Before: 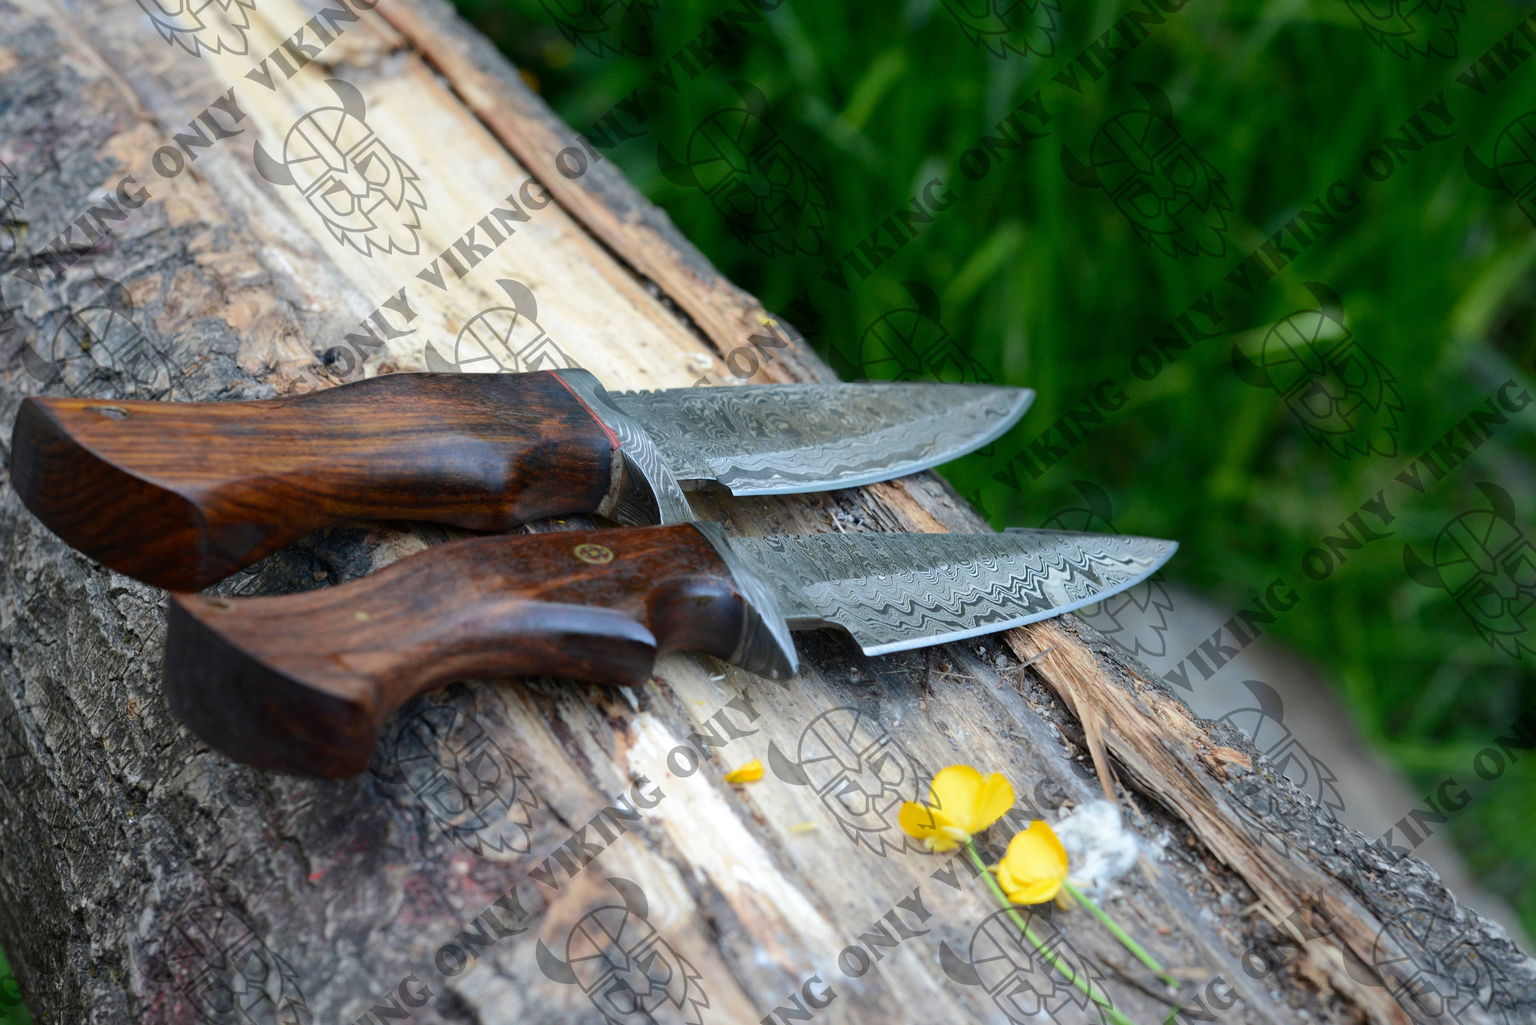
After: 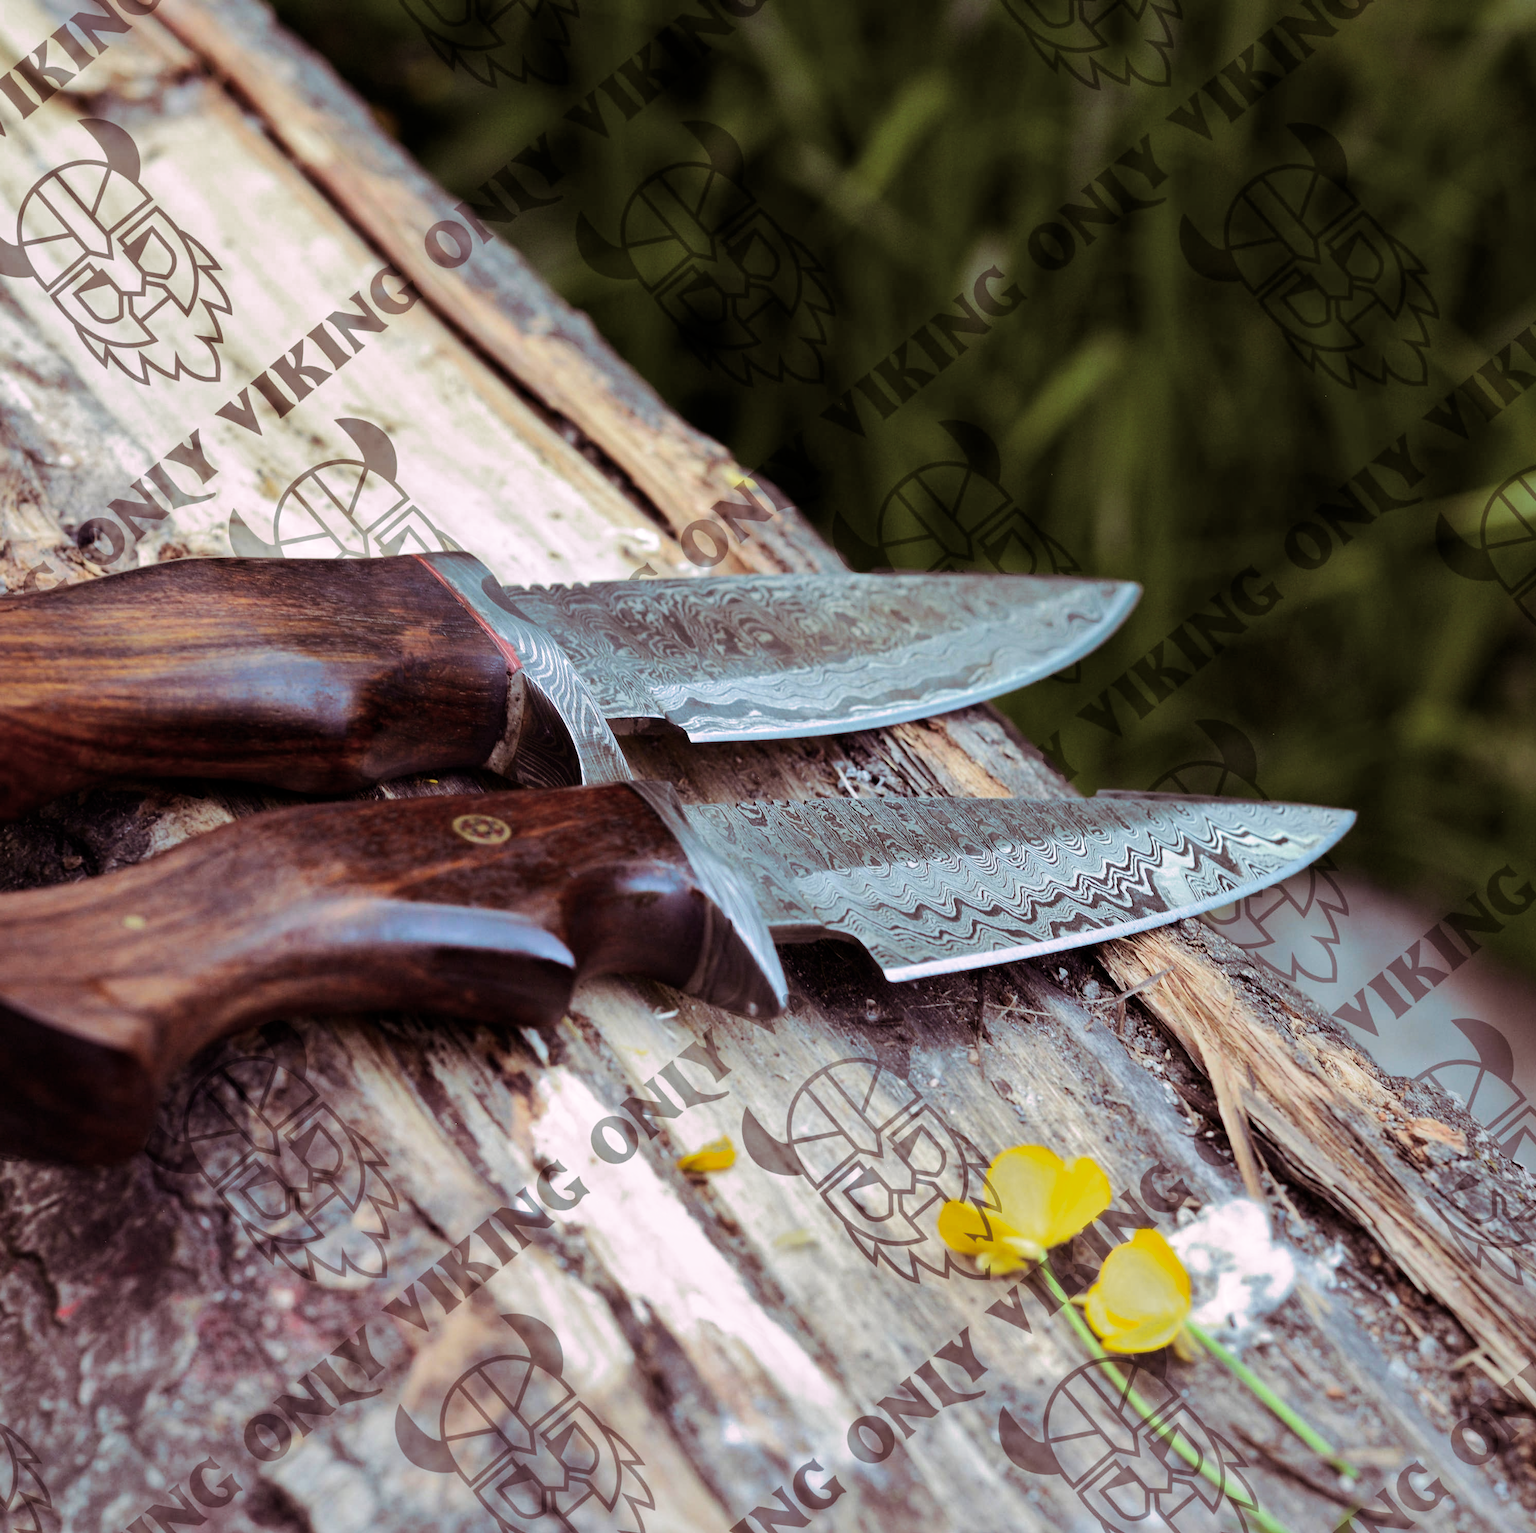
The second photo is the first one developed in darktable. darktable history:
crop and rotate: left 17.732%, right 15.423%
tone equalizer: -8 EV -0.75 EV, -7 EV -0.7 EV, -6 EV -0.6 EV, -5 EV -0.4 EV, -3 EV 0.4 EV, -2 EV 0.6 EV, -1 EV 0.7 EV, +0 EV 0.75 EV, edges refinement/feathering 500, mask exposure compensation -1.57 EV, preserve details no
split-toning: highlights › hue 298.8°, highlights › saturation 0.73, compress 41.76%
filmic rgb: black relative exposure -16 EV, threshold -0.33 EV, transition 3.19 EV, structure ↔ texture 100%, target black luminance 0%, hardness 7.57, latitude 72.96%, contrast 0.908, highlights saturation mix 10%, shadows ↔ highlights balance -0.38%, add noise in highlights 0, preserve chrominance no, color science v4 (2020), iterations of high-quality reconstruction 10, enable highlight reconstruction true
shadows and highlights: radius 108.52, shadows 23.73, highlights -59.32, low approximation 0.01, soften with gaussian
